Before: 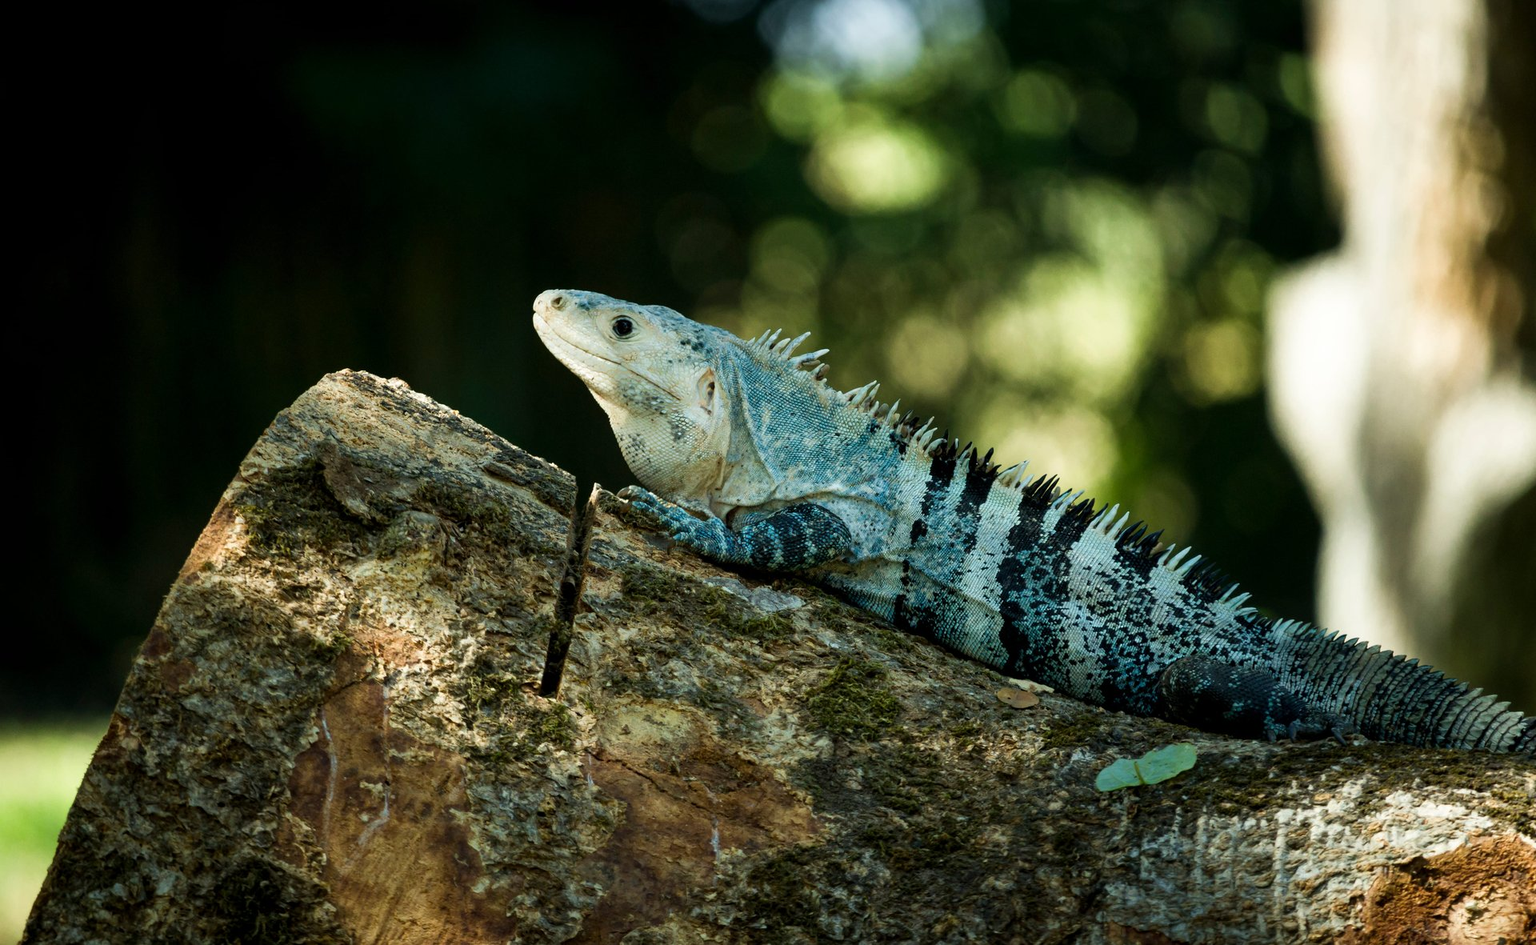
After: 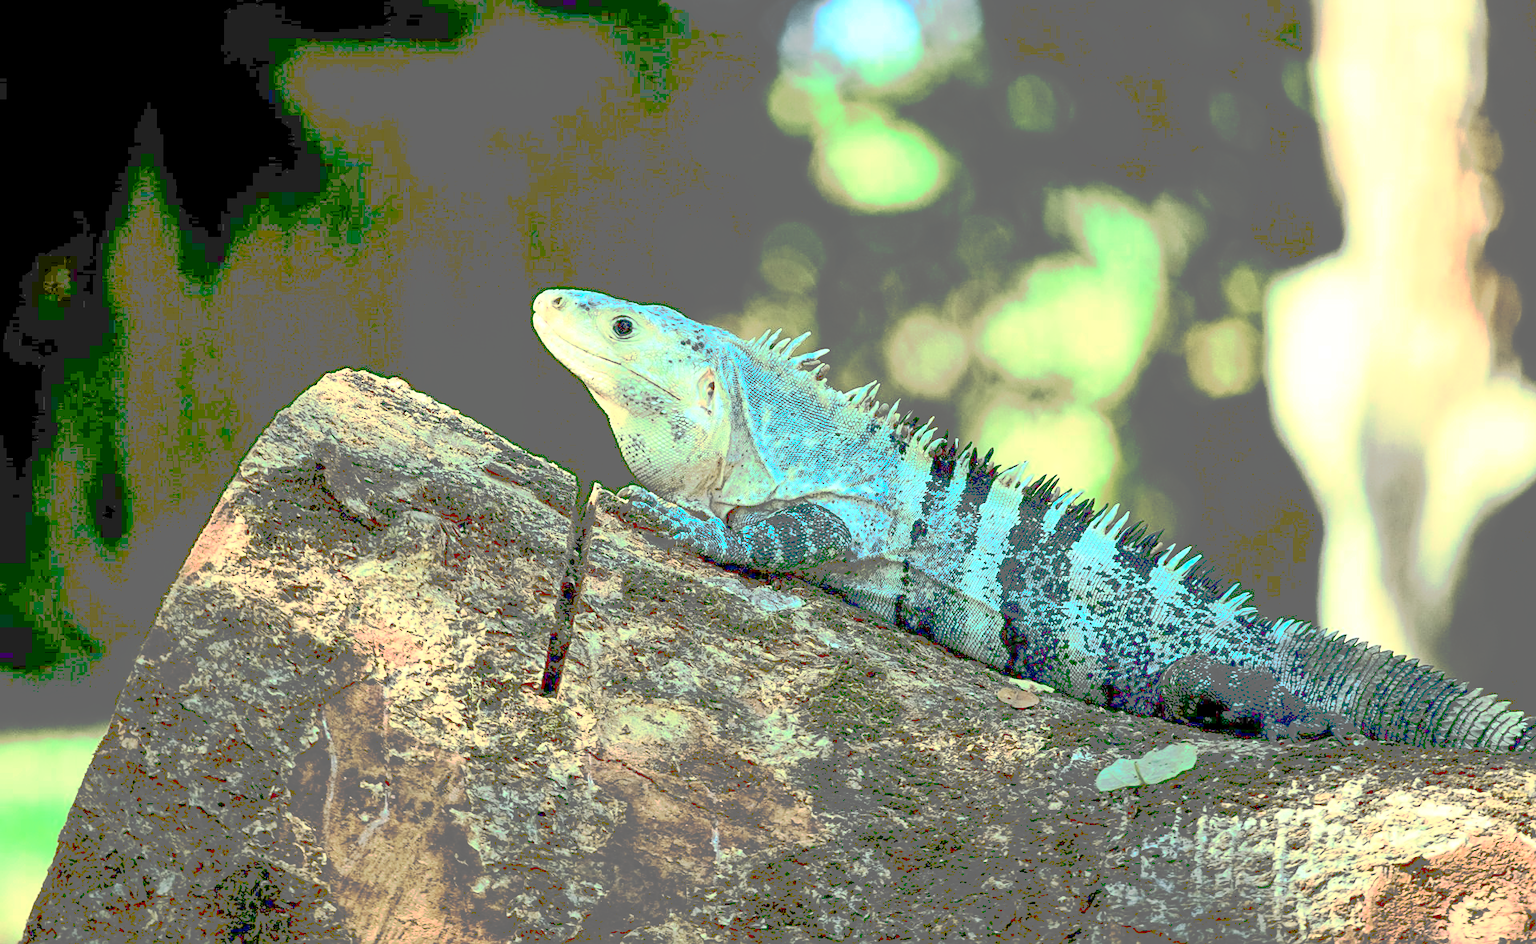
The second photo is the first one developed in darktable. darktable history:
rgb curve: curves: ch0 [(0, 0) (0.21, 0.15) (0.24, 0.21) (0.5, 0.75) (0.75, 0.96) (0.89, 0.99) (1, 1)]; ch1 [(0, 0.02) (0.21, 0.13) (0.25, 0.2) (0.5, 0.67) (0.75, 0.9) (0.89, 0.97) (1, 1)]; ch2 [(0, 0.02) (0.21, 0.13) (0.25, 0.2) (0.5, 0.67) (0.75, 0.9) (0.89, 0.97) (1, 1)], compensate middle gray true
contrast brightness saturation: saturation -0.05
exposure: exposure 0.376 EV, compensate highlight preservation false
sharpen: on, module defaults
tone curve: curves: ch0 [(0, 0) (0.003, 0.43) (0.011, 0.433) (0.025, 0.434) (0.044, 0.436) (0.069, 0.439) (0.1, 0.442) (0.136, 0.446) (0.177, 0.449) (0.224, 0.454) (0.277, 0.462) (0.335, 0.488) (0.399, 0.524) (0.468, 0.566) (0.543, 0.615) (0.623, 0.666) (0.709, 0.718) (0.801, 0.761) (0.898, 0.801) (1, 1)], preserve colors none
